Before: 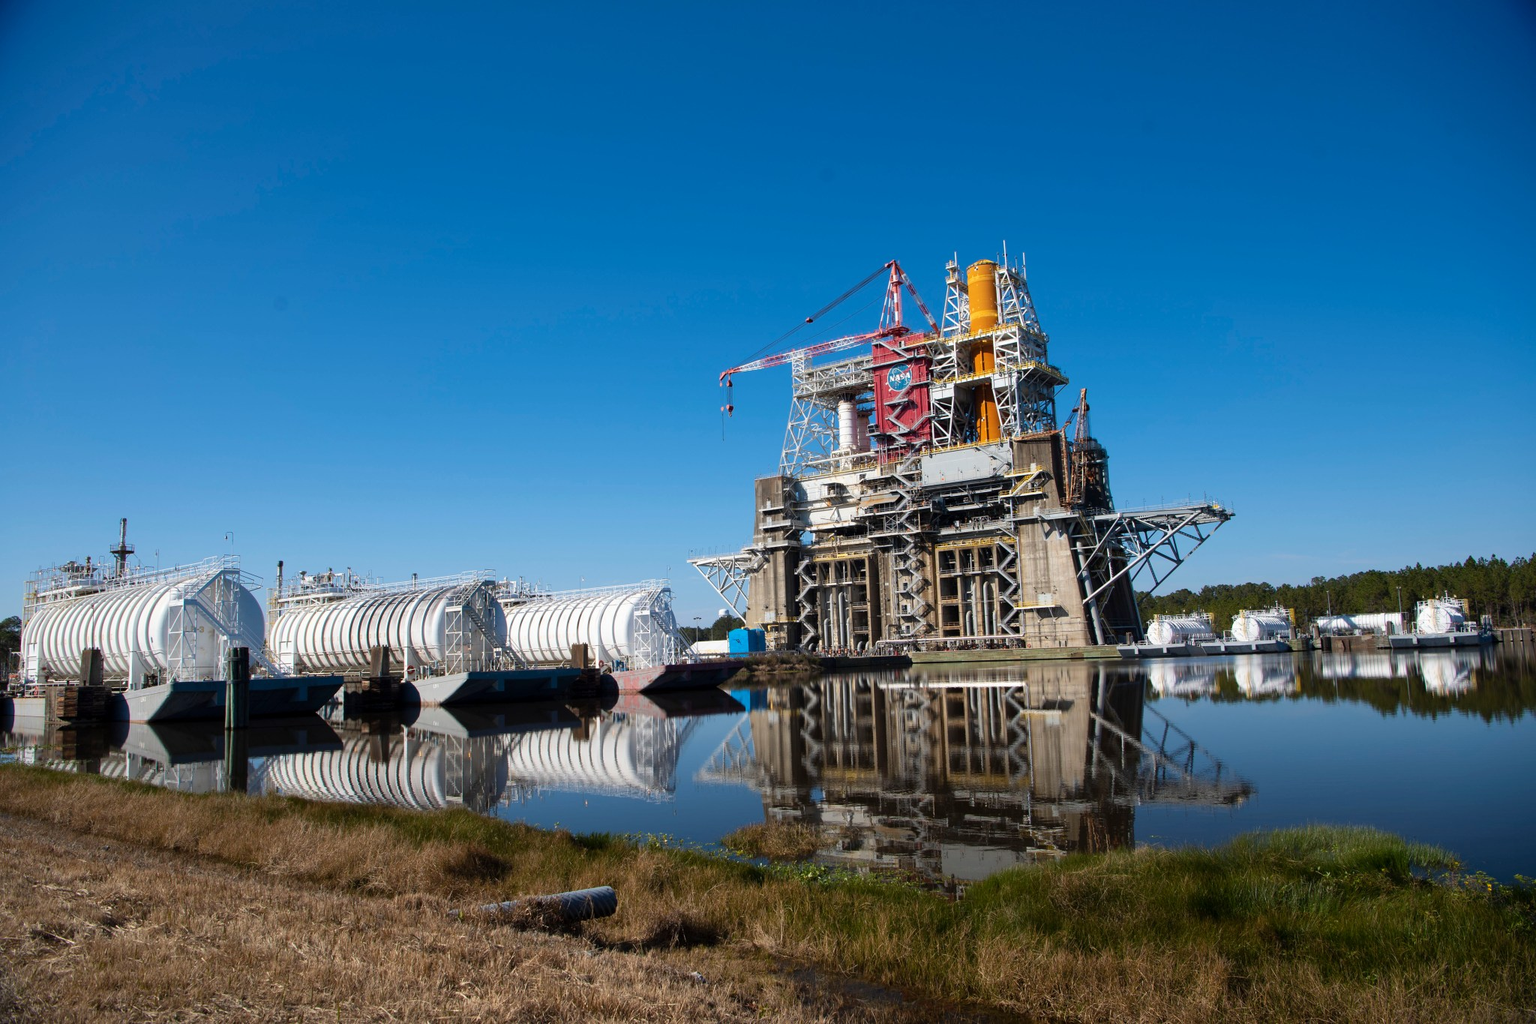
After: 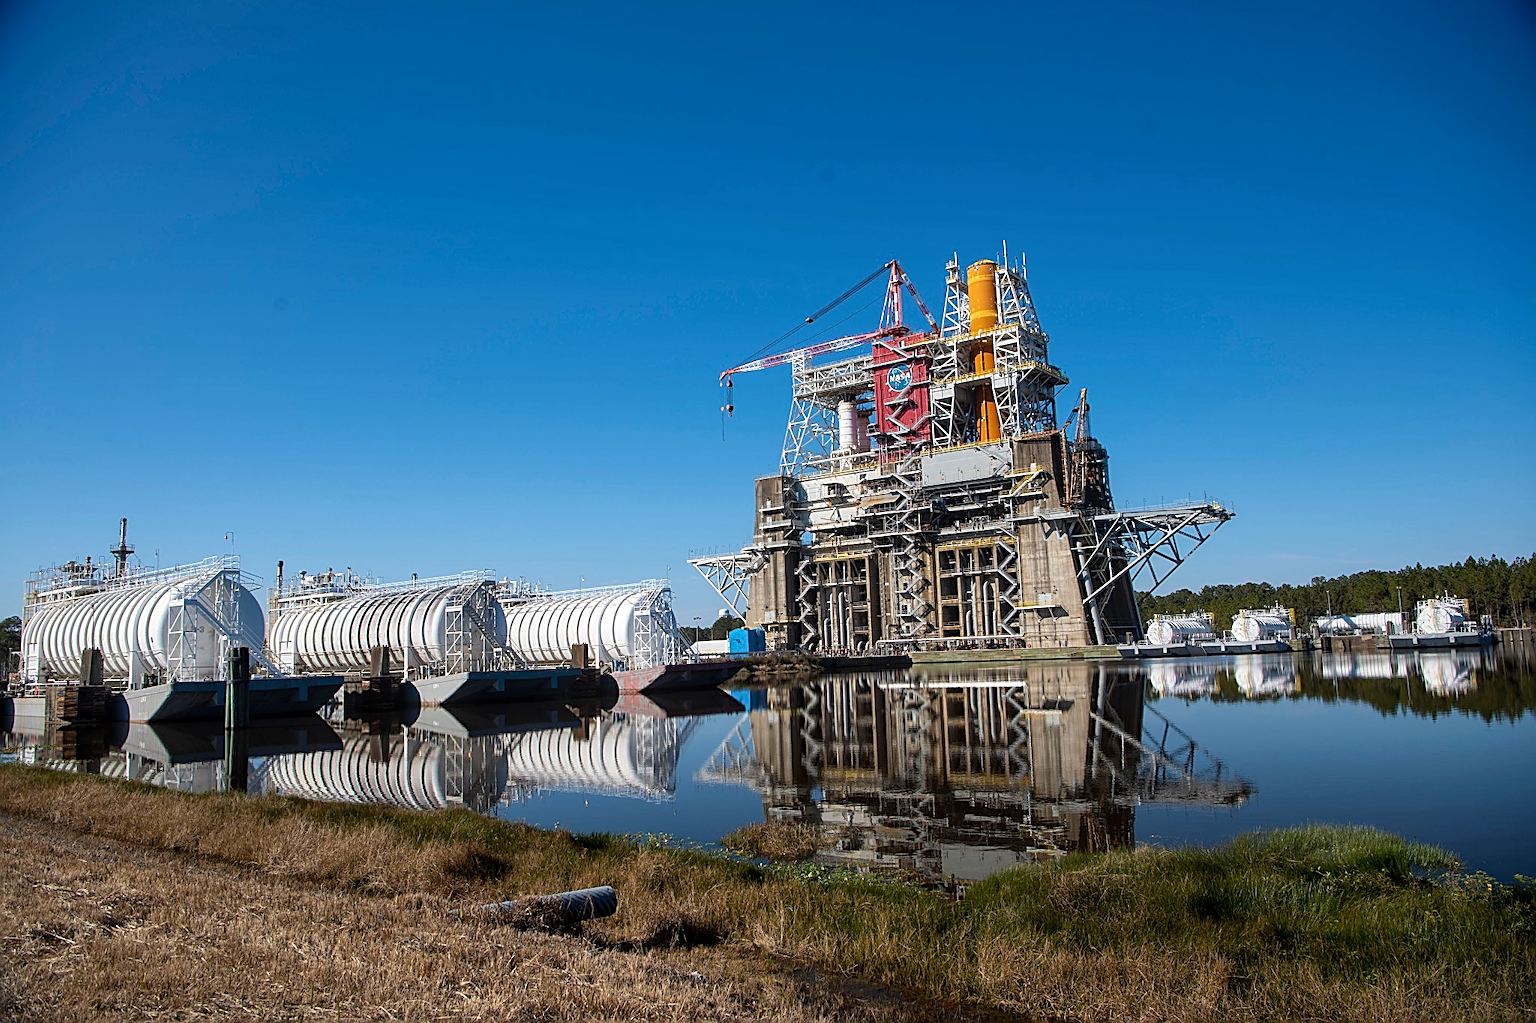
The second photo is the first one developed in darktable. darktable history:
sharpen: amount 0.988
local contrast: on, module defaults
